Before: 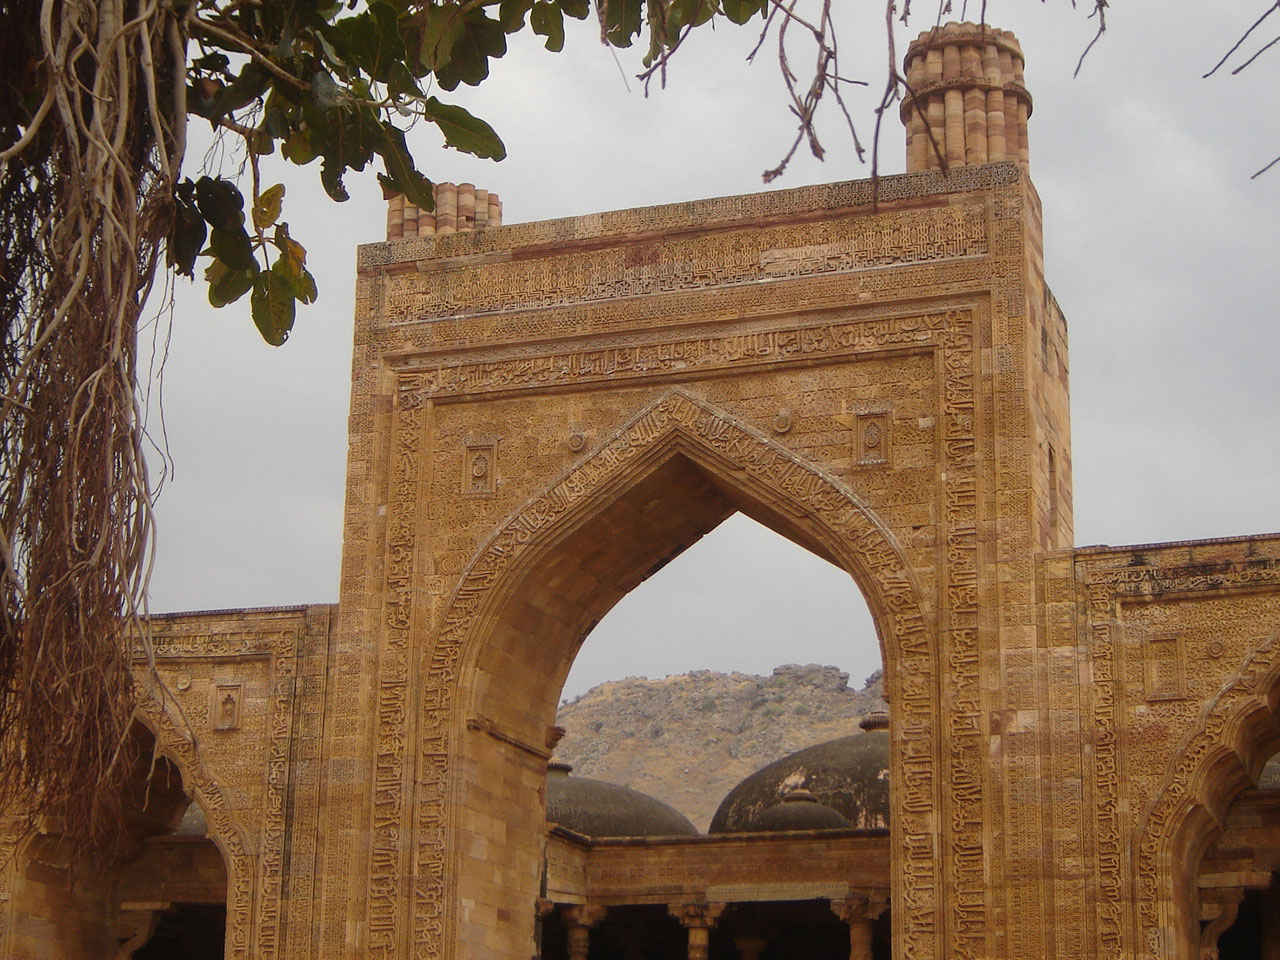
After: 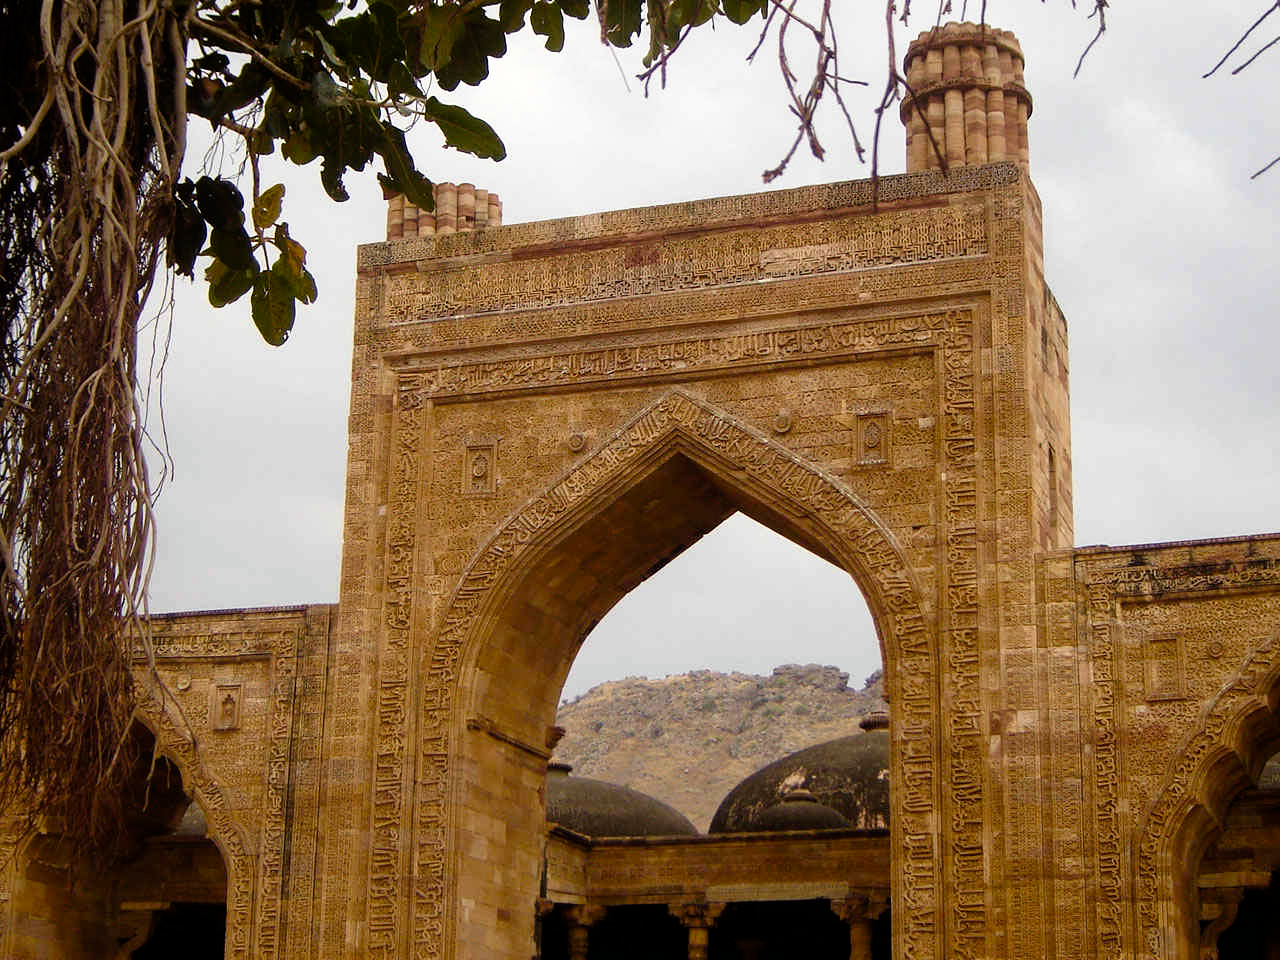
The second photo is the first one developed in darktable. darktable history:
velvia: on, module defaults
filmic rgb: black relative exposure -8.18 EV, white relative exposure 2.2 EV, target white luminance 99.942%, hardness 7.15, latitude 74.89%, contrast 1.322, highlights saturation mix -2.19%, shadows ↔ highlights balance 30.83%
exposure: compensate highlight preservation false
color balance rgb: shadows lift › chroma 2.056%, shadows lift › hue 248.91°, perceptual saturation grading › global saturation 20%, perceptual saturation grading › highlights -50.348%, perceptual saturation grading › shadows 30.197%, global vibrance 20%
